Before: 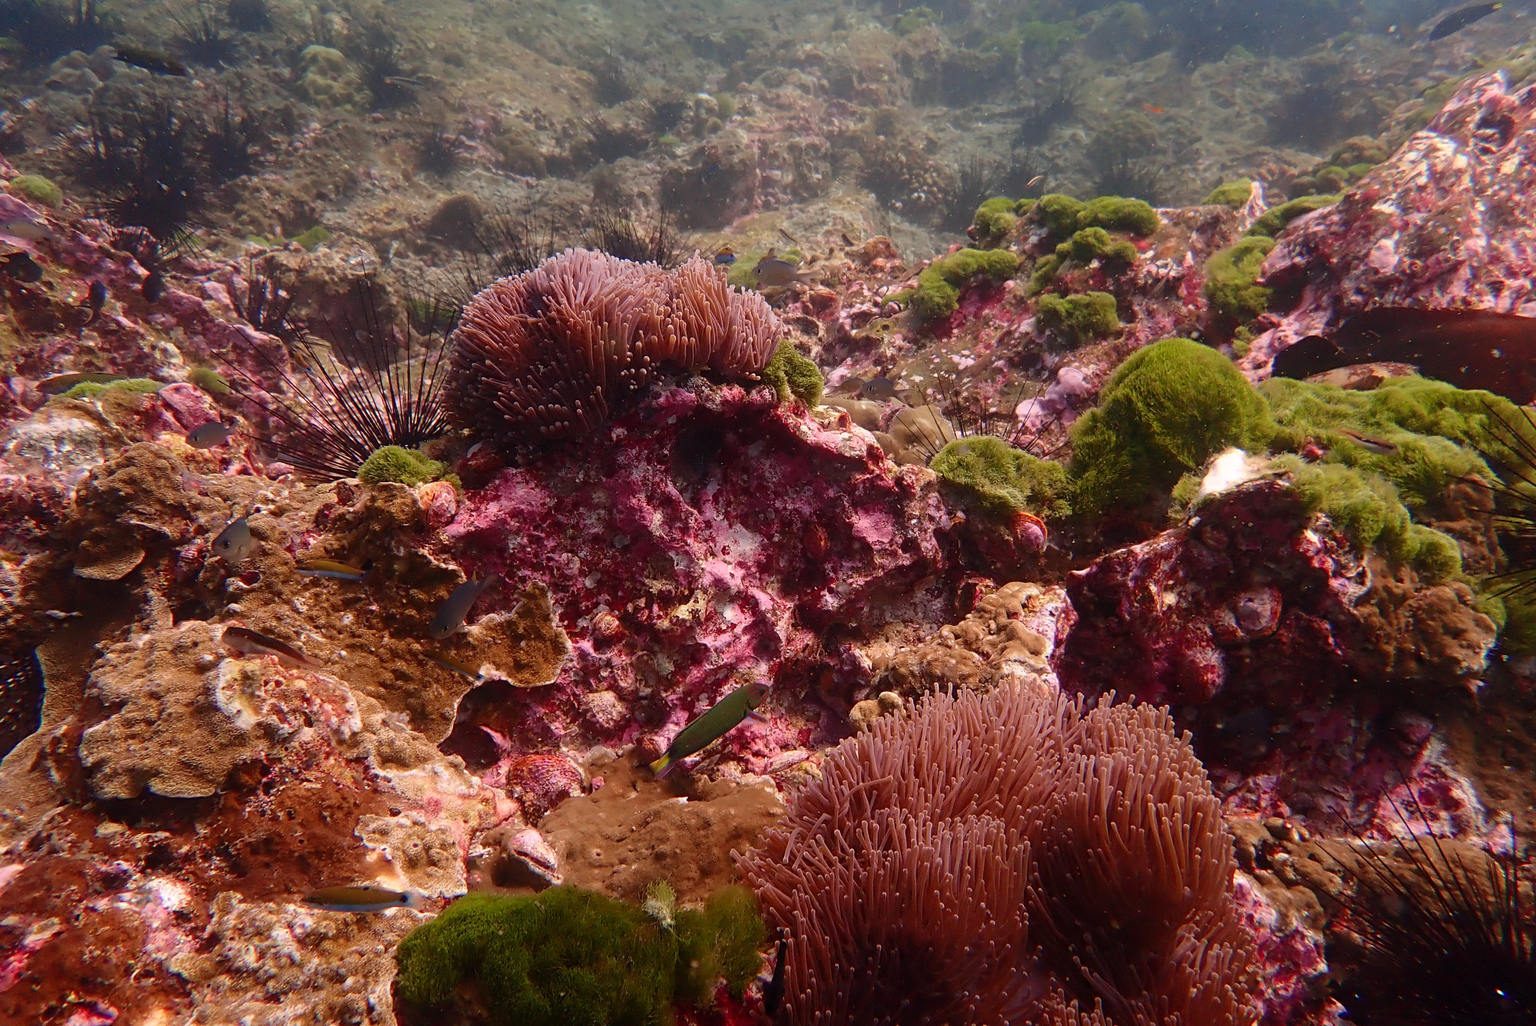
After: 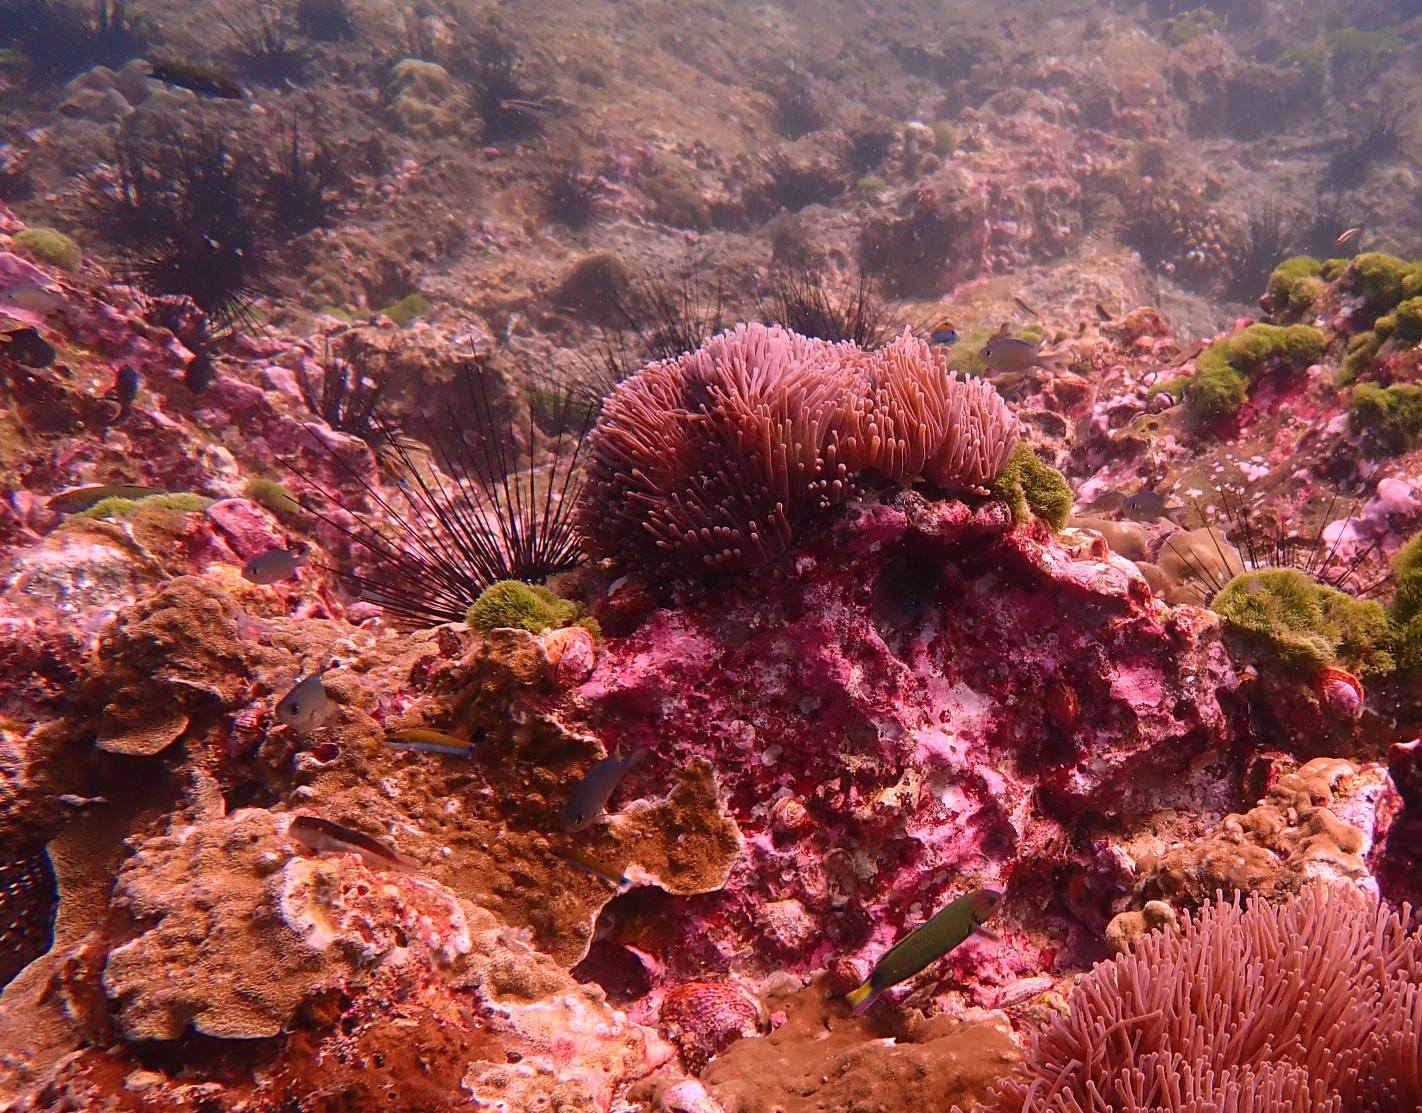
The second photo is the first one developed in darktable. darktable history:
white balance: red 1.188, blue 1.11
crop: right 28.885%, bottom 16.626%
